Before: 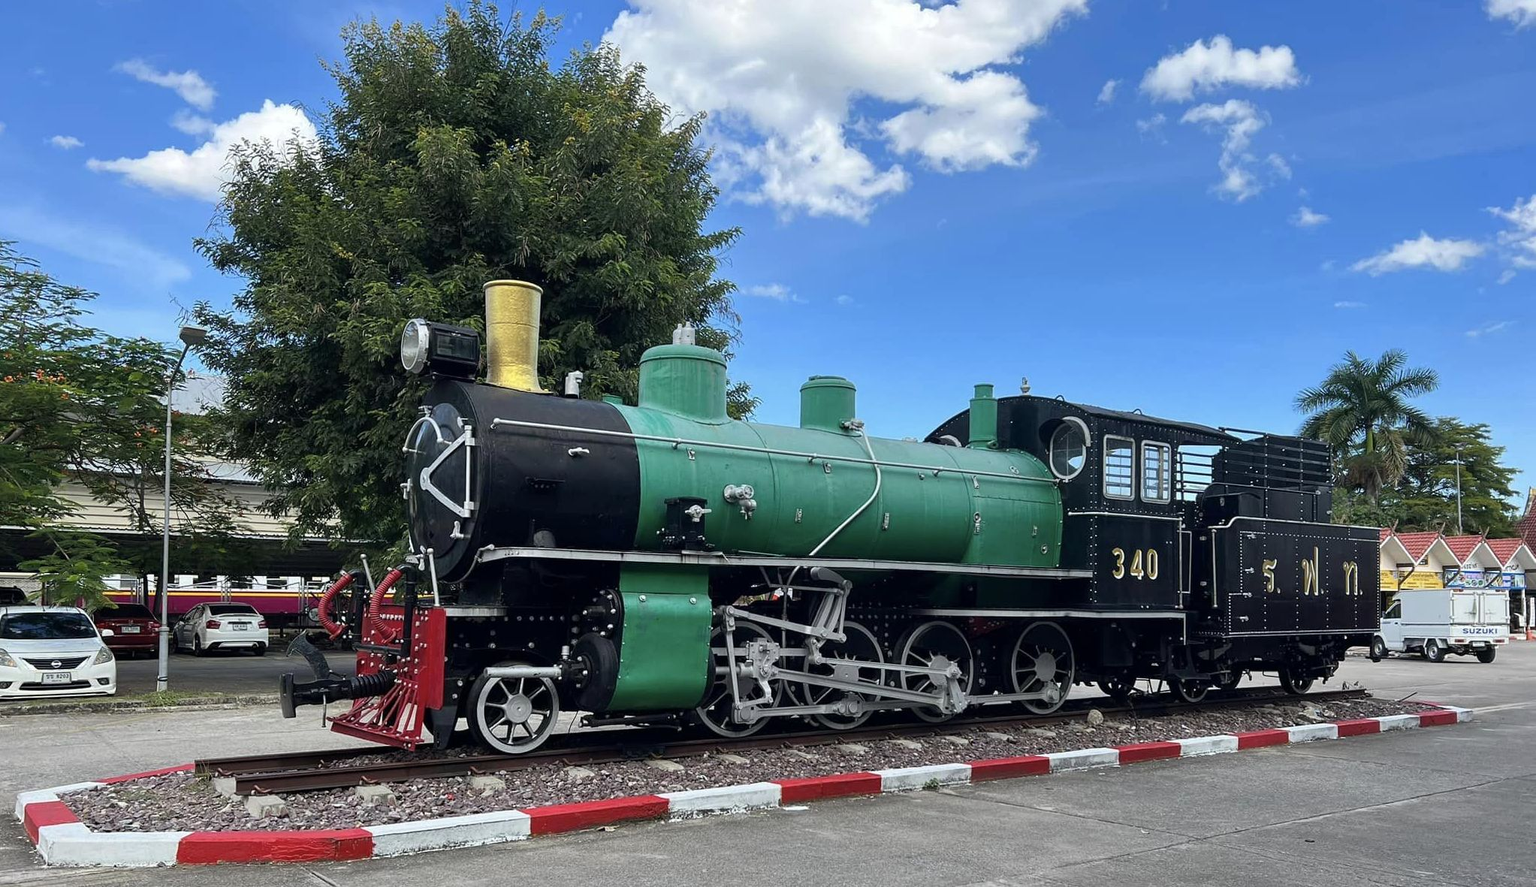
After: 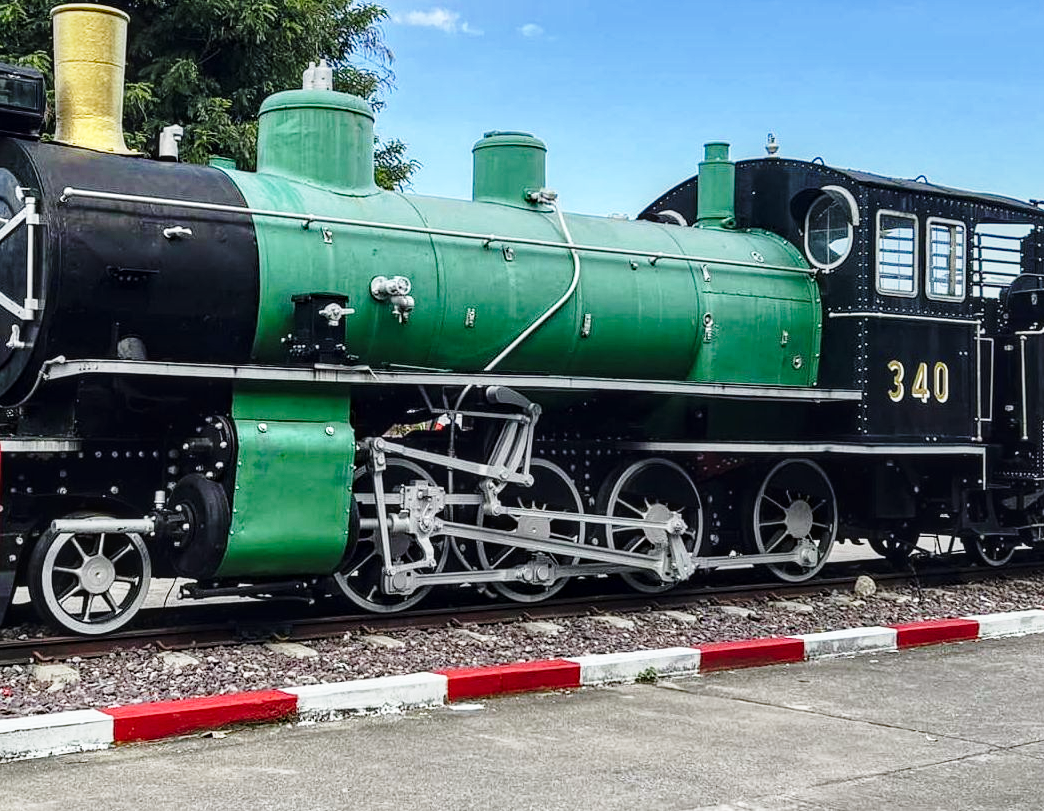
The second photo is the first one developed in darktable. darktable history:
haze removal: compatibility mode true, adaptive false
base curve: curves: ch0 [(0, 0) (0.028, 0.03) (0.121, 0.232) (0.46, 0.748) (0.859, 0.968) (1, 1)], preserve colors none
local contrast: on, module defaults
crop and rotate: left 29.041%, top 31.25%, right 19.866%
